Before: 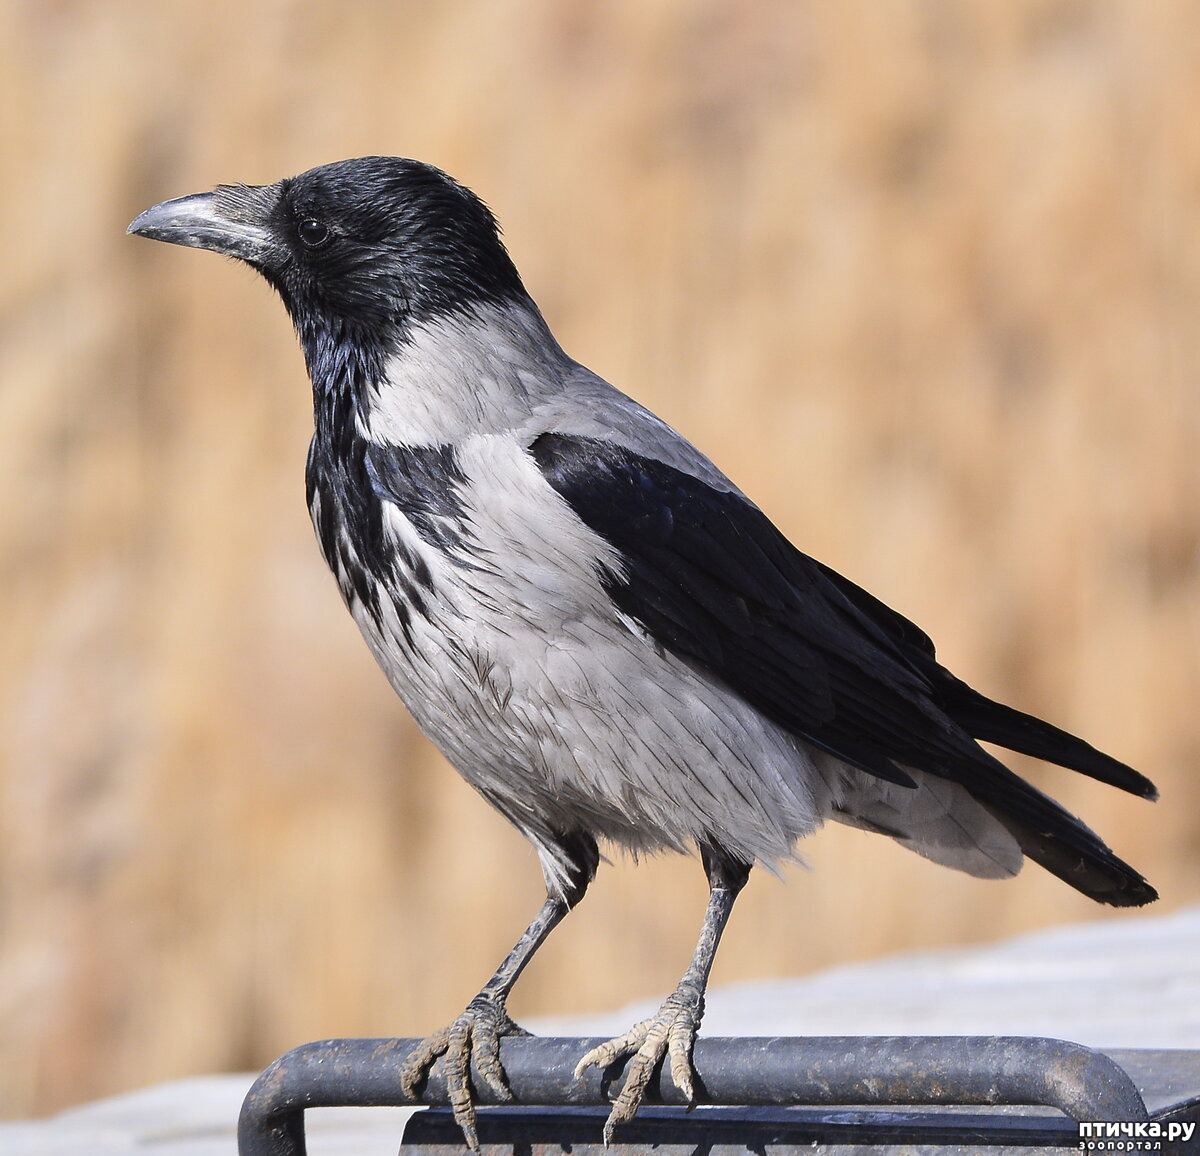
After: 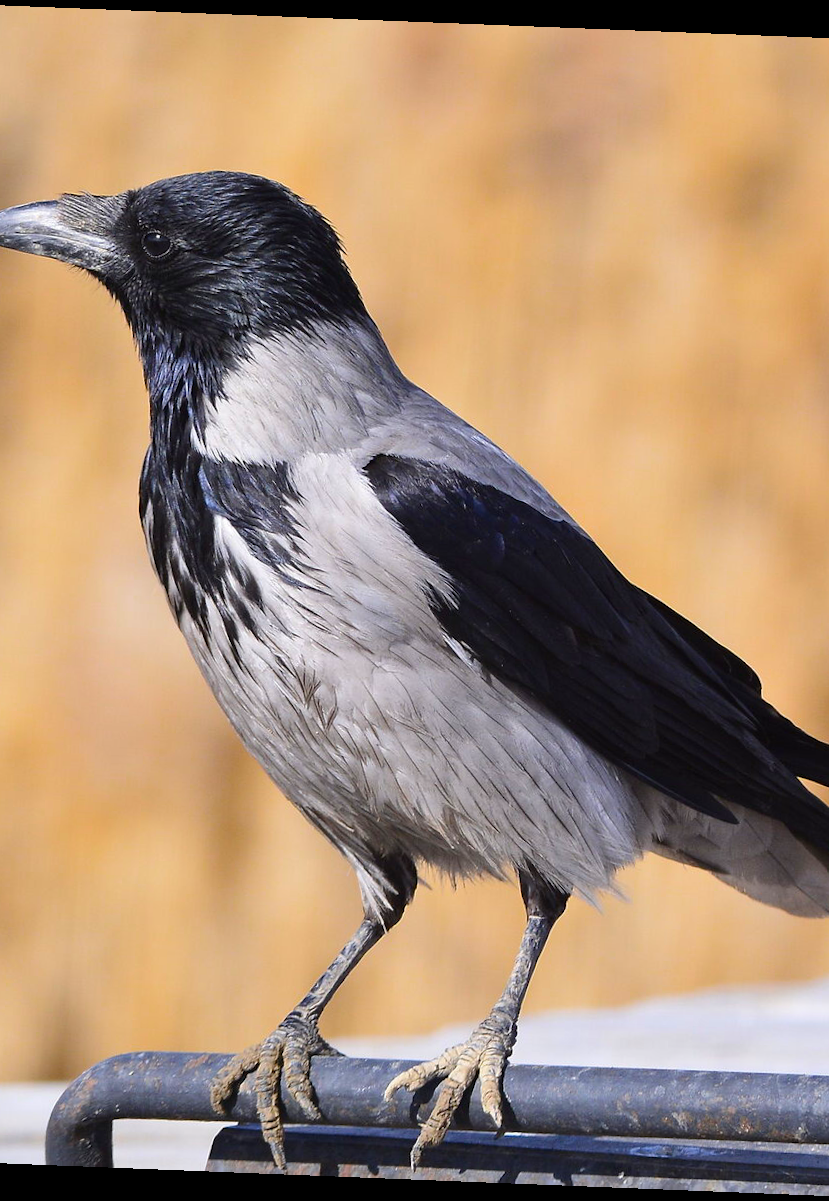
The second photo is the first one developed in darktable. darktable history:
crop and rotate: left 15.546%, right 17.787%
color balance rgb: linear chroma grading › global chroma 15%, perceptual saturation grading › global saturation 30%
rotate and perspective: rotation 2.27°, automatic cropping off
